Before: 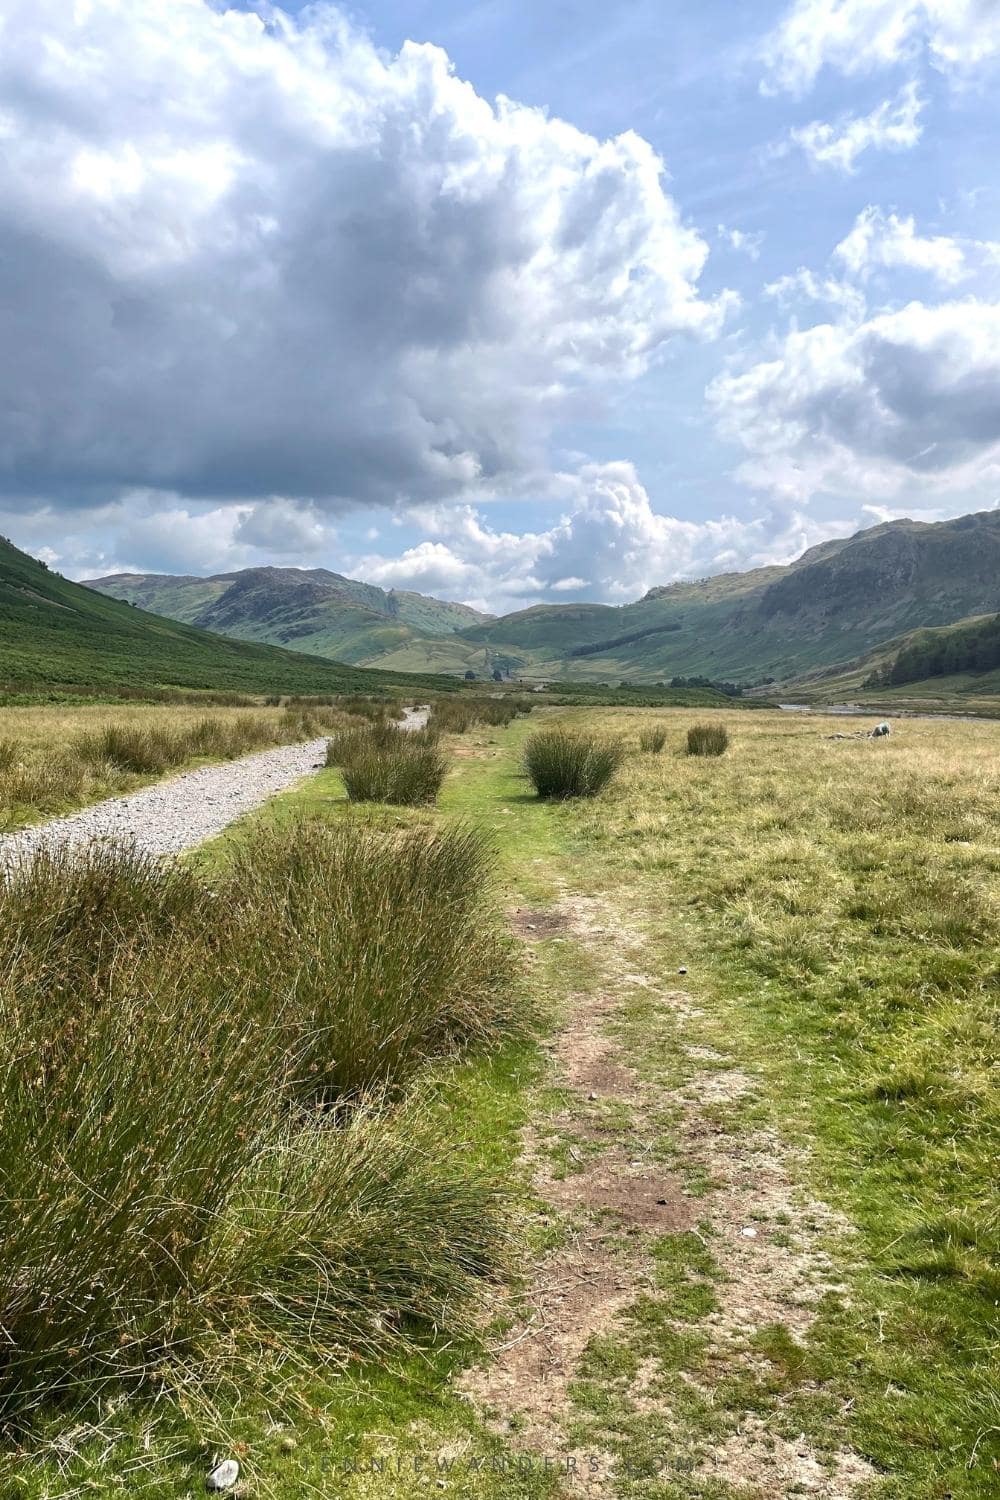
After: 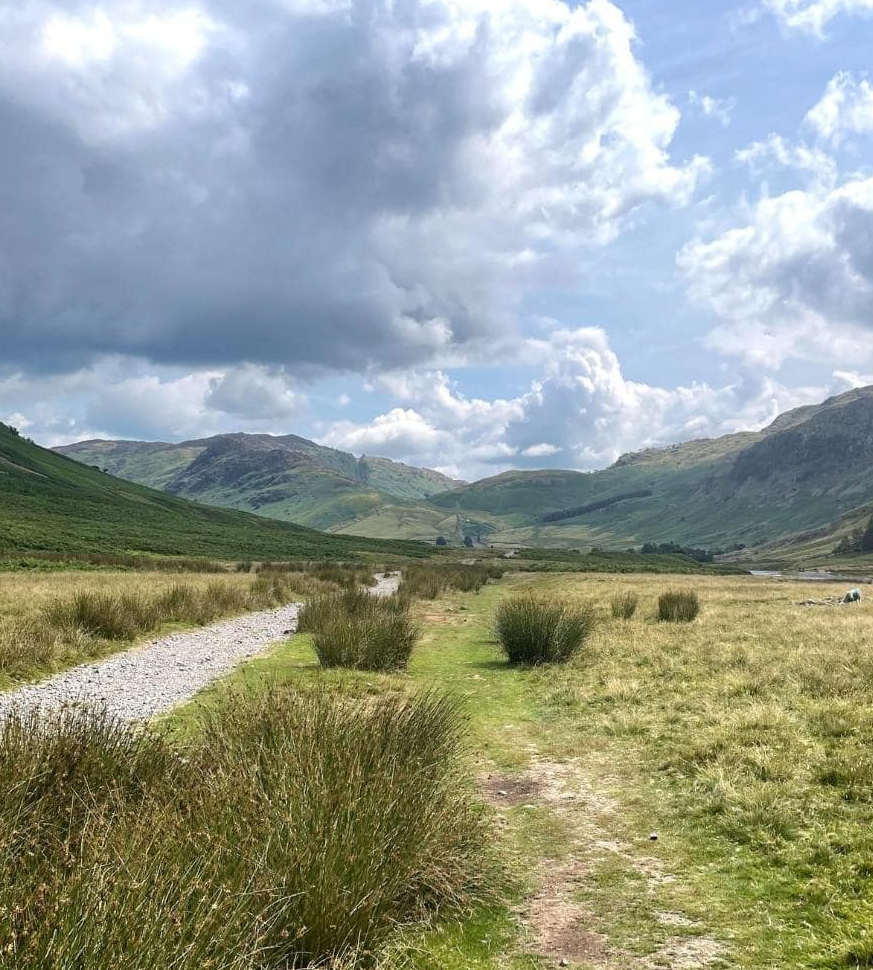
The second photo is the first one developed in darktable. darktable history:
crop: left 2.958%, top 8.979%, right 9.664%, bottom 26.324%
